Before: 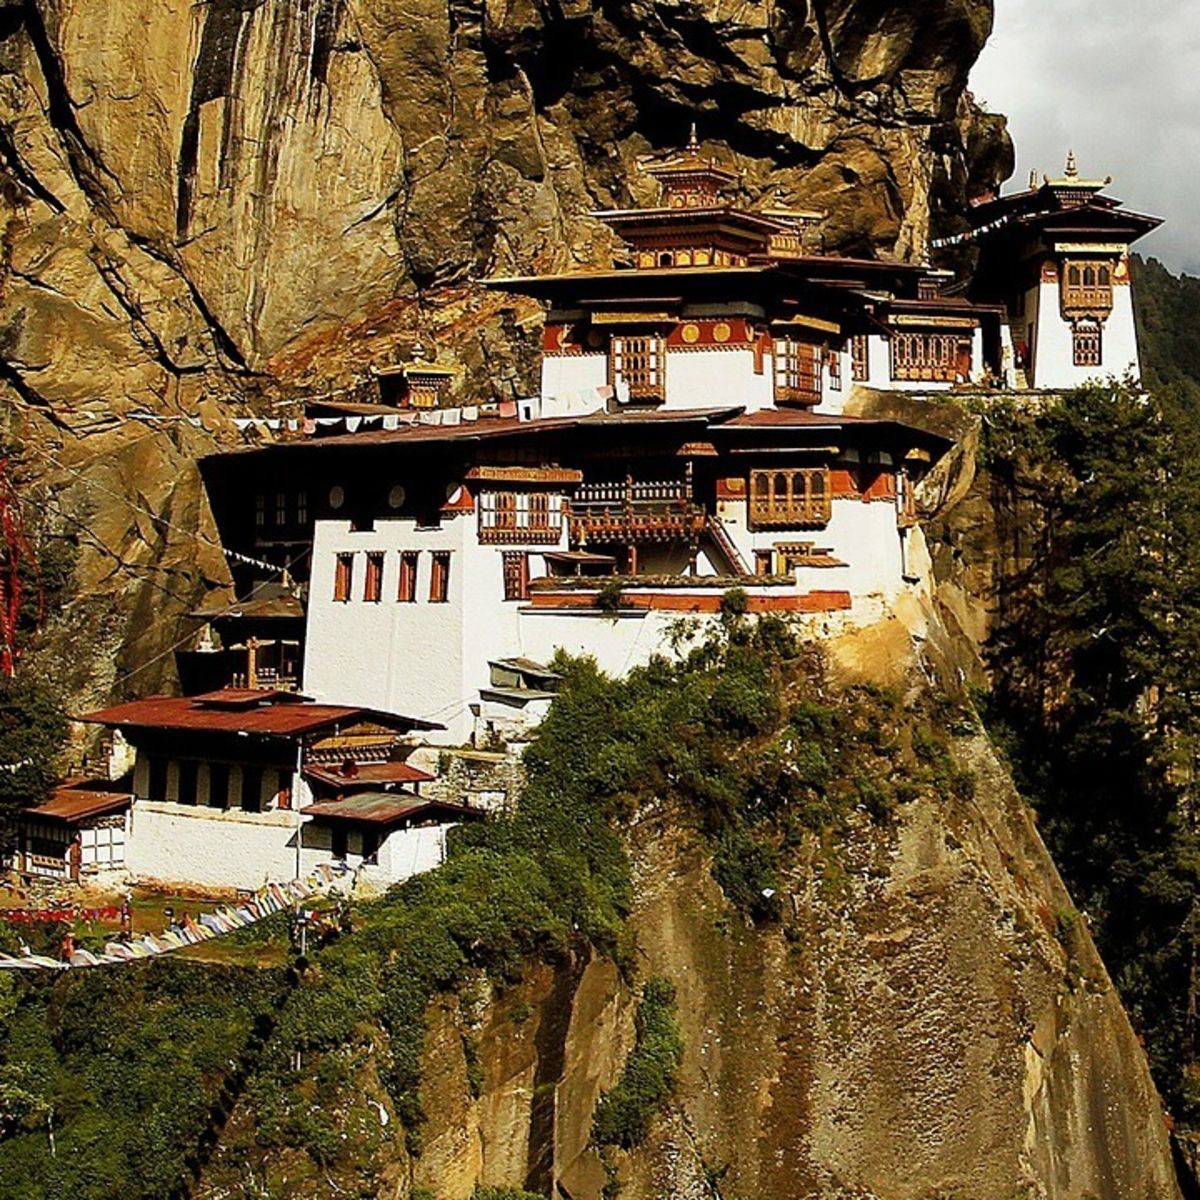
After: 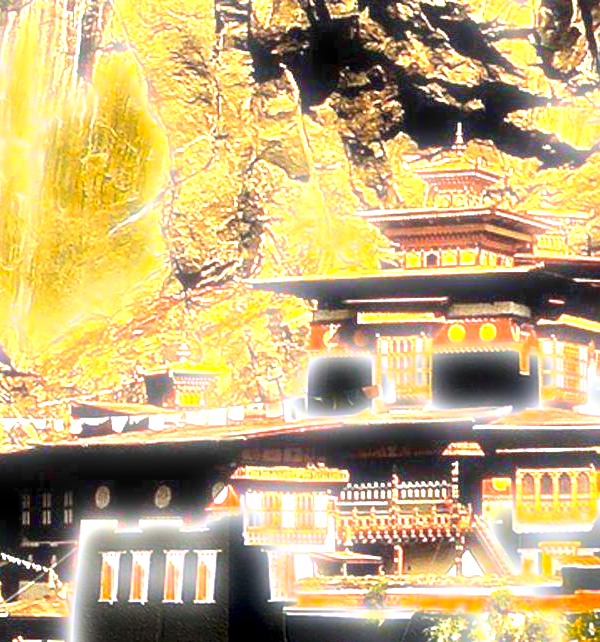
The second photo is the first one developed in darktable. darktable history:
white balance: red 0.984, blue 1.059
crop: left 19.556%, right 30.401%, bottom 46.458%
exposure: exposure 3 EV, compensate highlight preservation false
bloom: size 3%, threshold 100%, strength 0%
